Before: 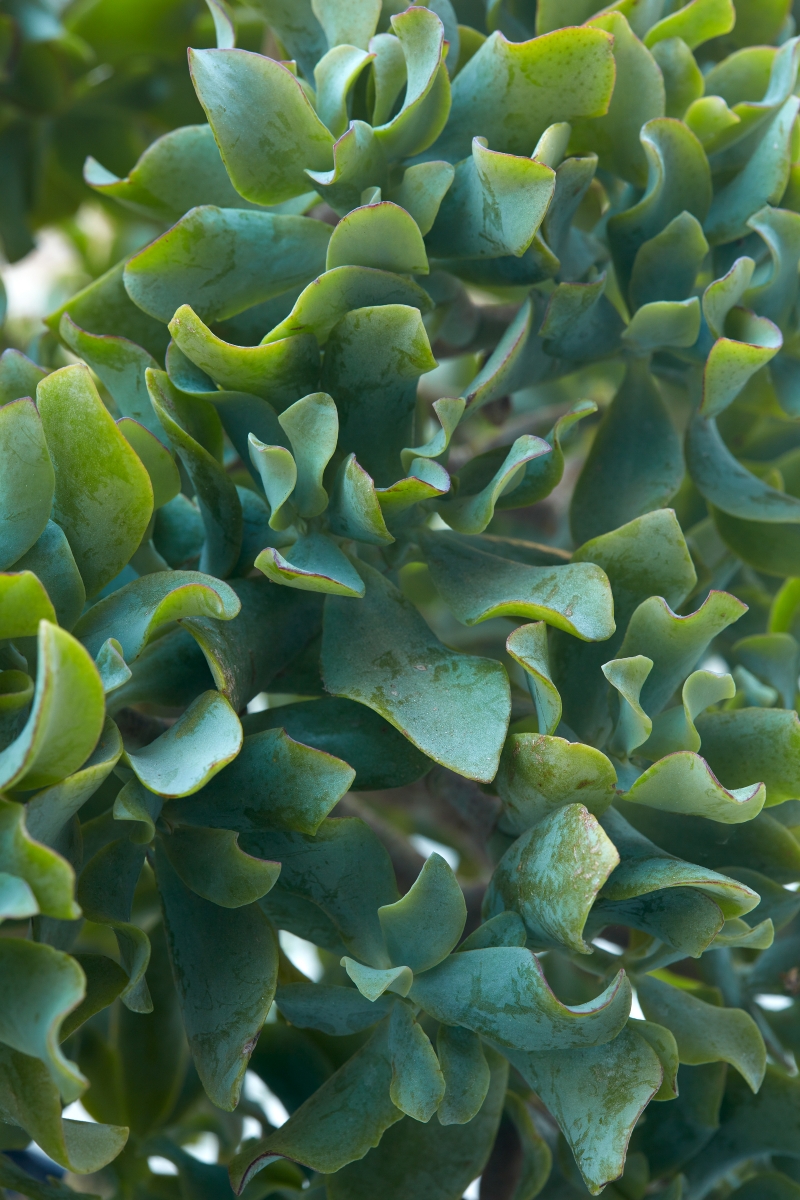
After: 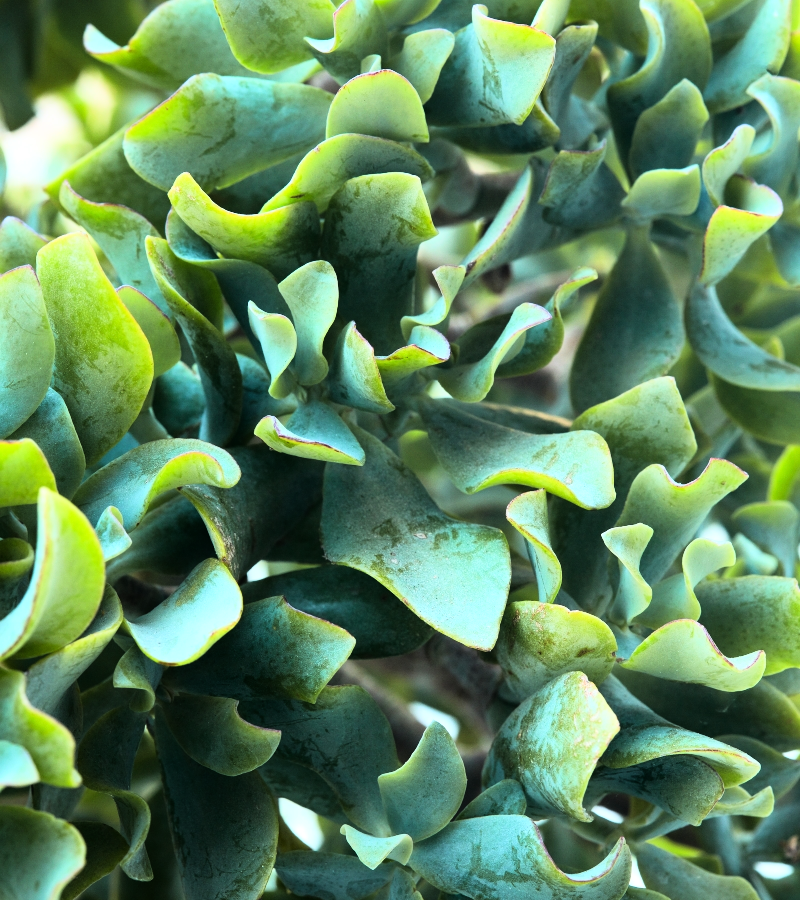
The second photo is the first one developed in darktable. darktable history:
crop: top 11.038%, bottom 13.962%
rgb curve: curves: ch0 [(0, 0) (0.21, 0.15) (0.24, 0.21) (0.5, 0.75) (0.75, 0.96) (0.89, 0.99) (1, 1)]; ch1 [(0, 0.02) (0.21, 0.13) (0.25, 0.2) (0.5, 0.67) (0.75, 0.9) (0.89, 0.97) (1, 1)]; ch2 [(0, 0.02) (0.21, 0.13) (0.25, 0.2) (0.5, 0.67) (0.75, 0.9) (0.89, 0.97) (1, 1)], compensate middle gray true
